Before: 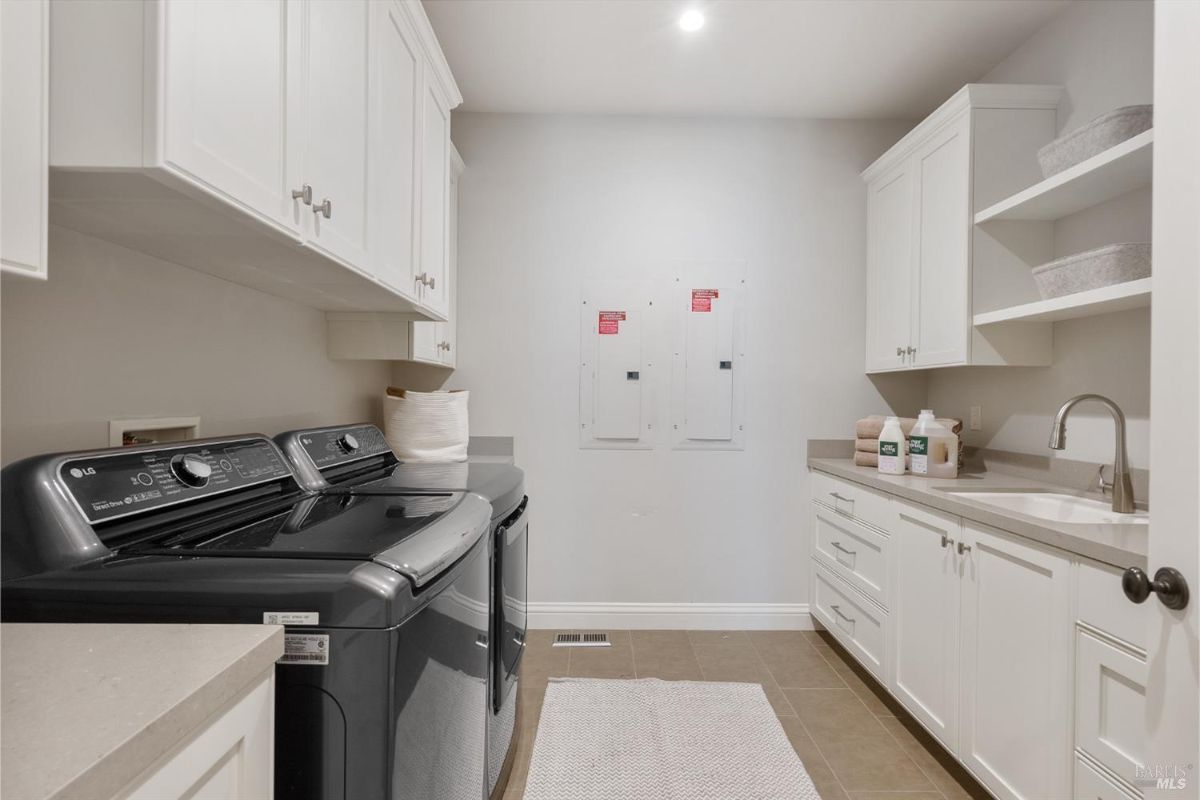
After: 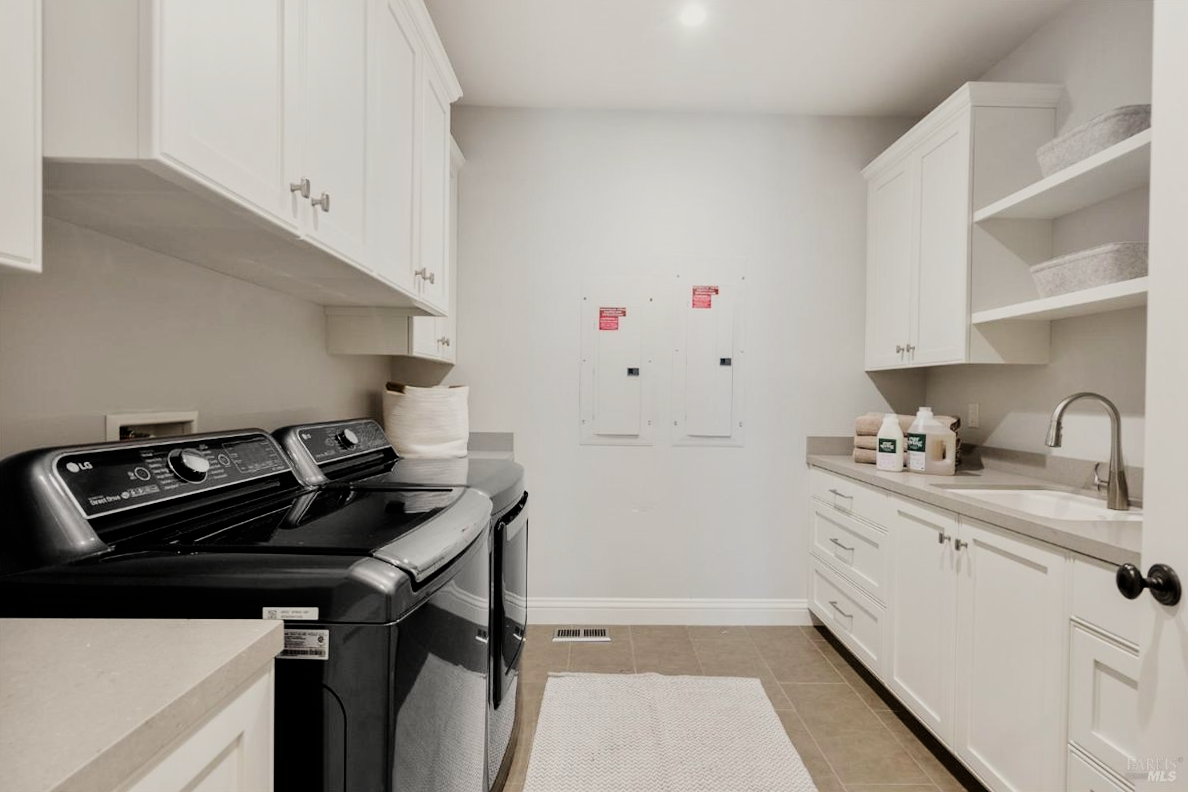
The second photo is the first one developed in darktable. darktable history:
rotate and perspective: rotation 0.174°, lens shift (vertical) 0.013, lens shift (horizontal) 0.019, shear 0.001, automatic cropping original format, crop left 0.007, crop right 0.991, crop top 0.016, crop bottom 0.997
filmic rgb: black relative exposure -5 EV, hardness 2.88, contrast 1.4, highlights saturation mix -30%
color correction: highlights b* 3
